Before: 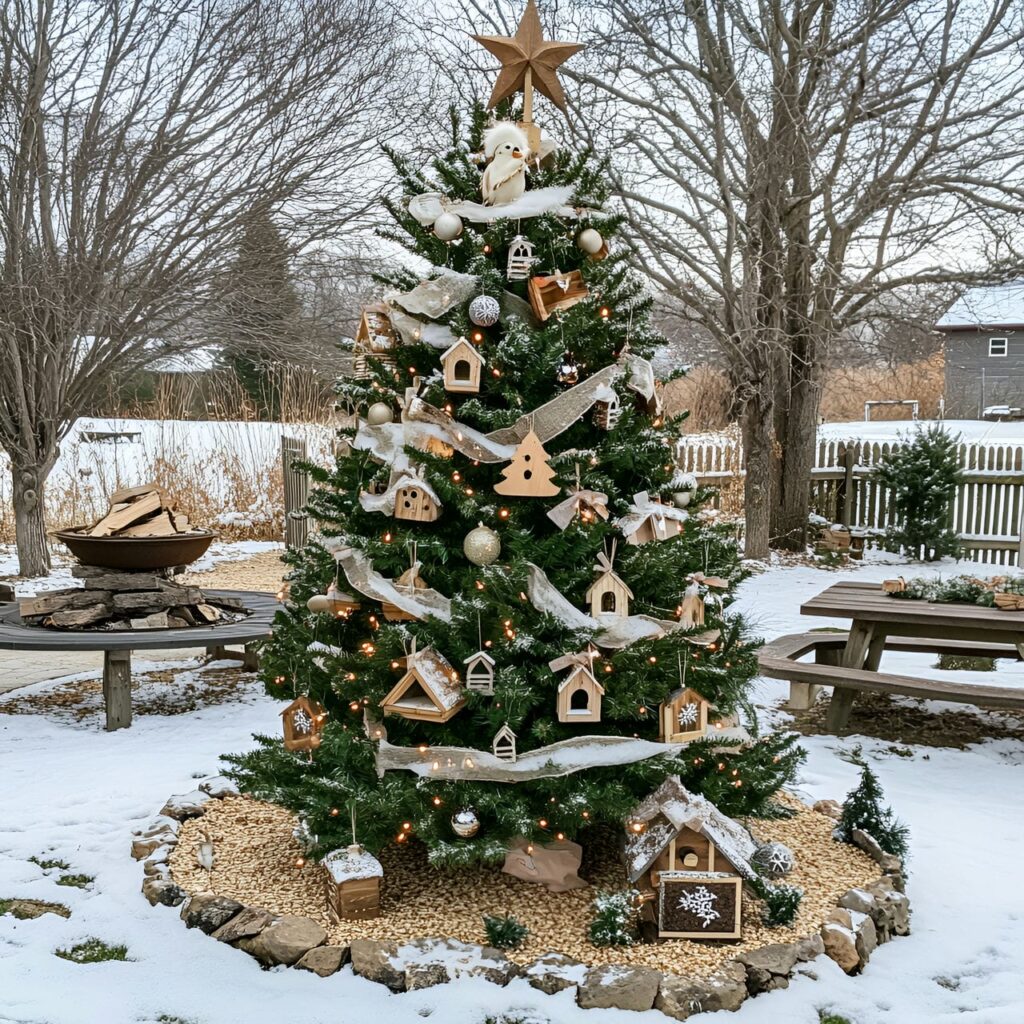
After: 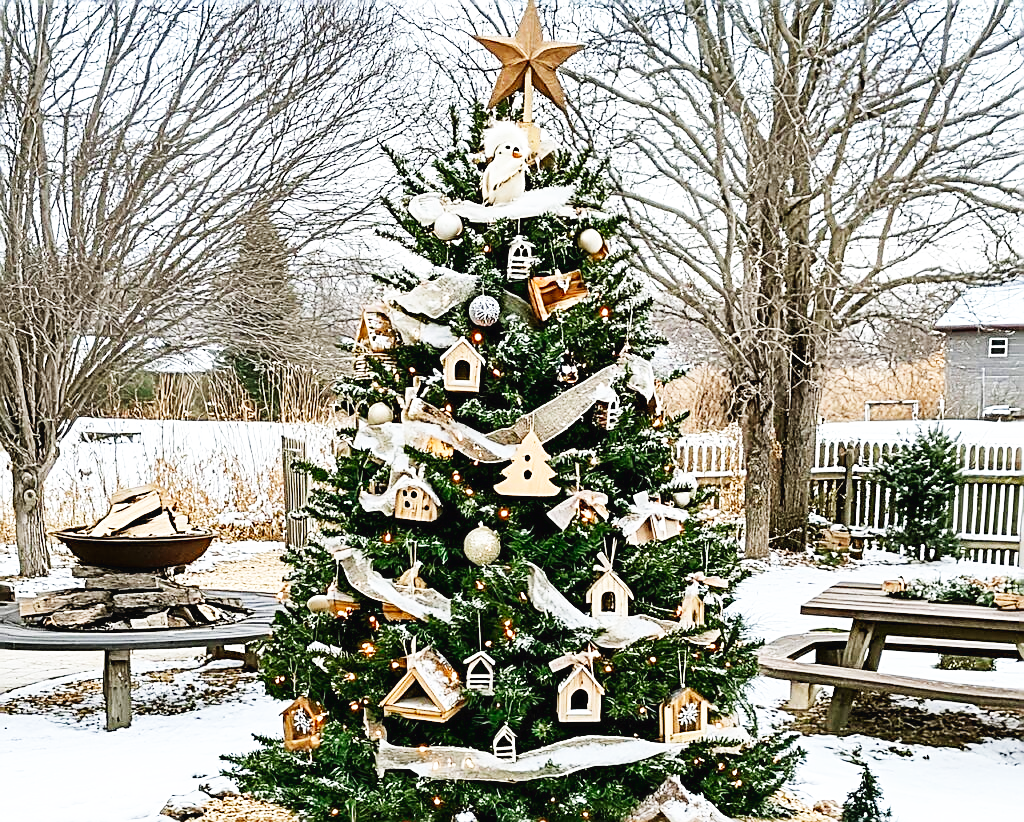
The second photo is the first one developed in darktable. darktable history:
crop: bottom 19.644%
base curve: curves: ch0 [(0, 0.003) (0.001, 0.002) (0.006, 0.004) (0.02, 0.022) (0.048, 0.086) (0.094, 0.234) (0.162, 0.431) (0.258, 0.629) (0.385, 0.8) (0.548, 0.918) (0.751, 0.988) (1, 1)], preserve colors none
sharpen: amount 0.901
